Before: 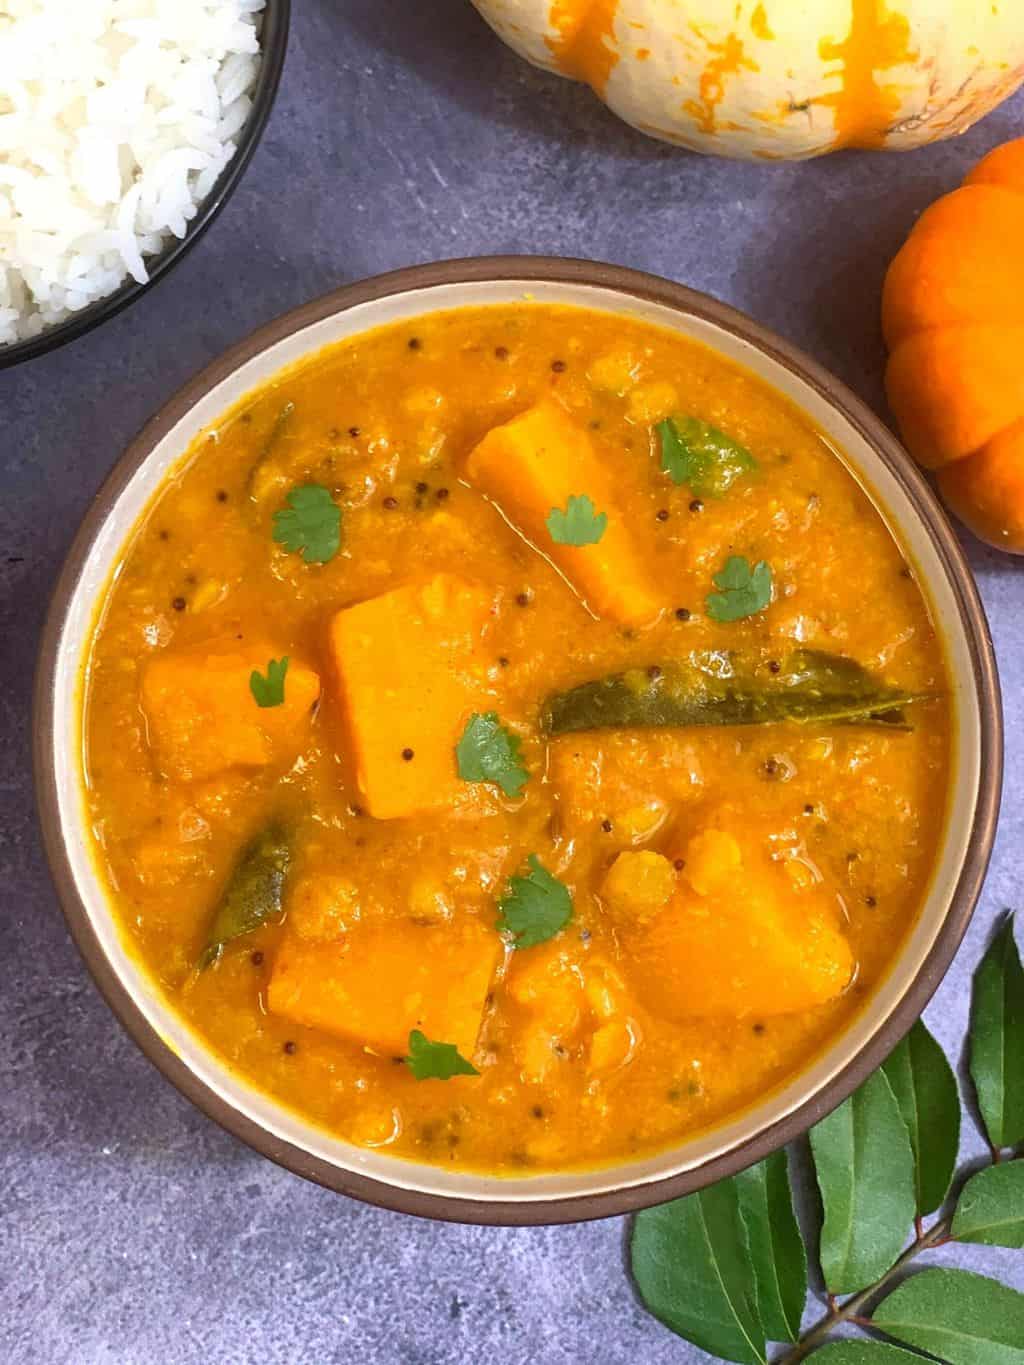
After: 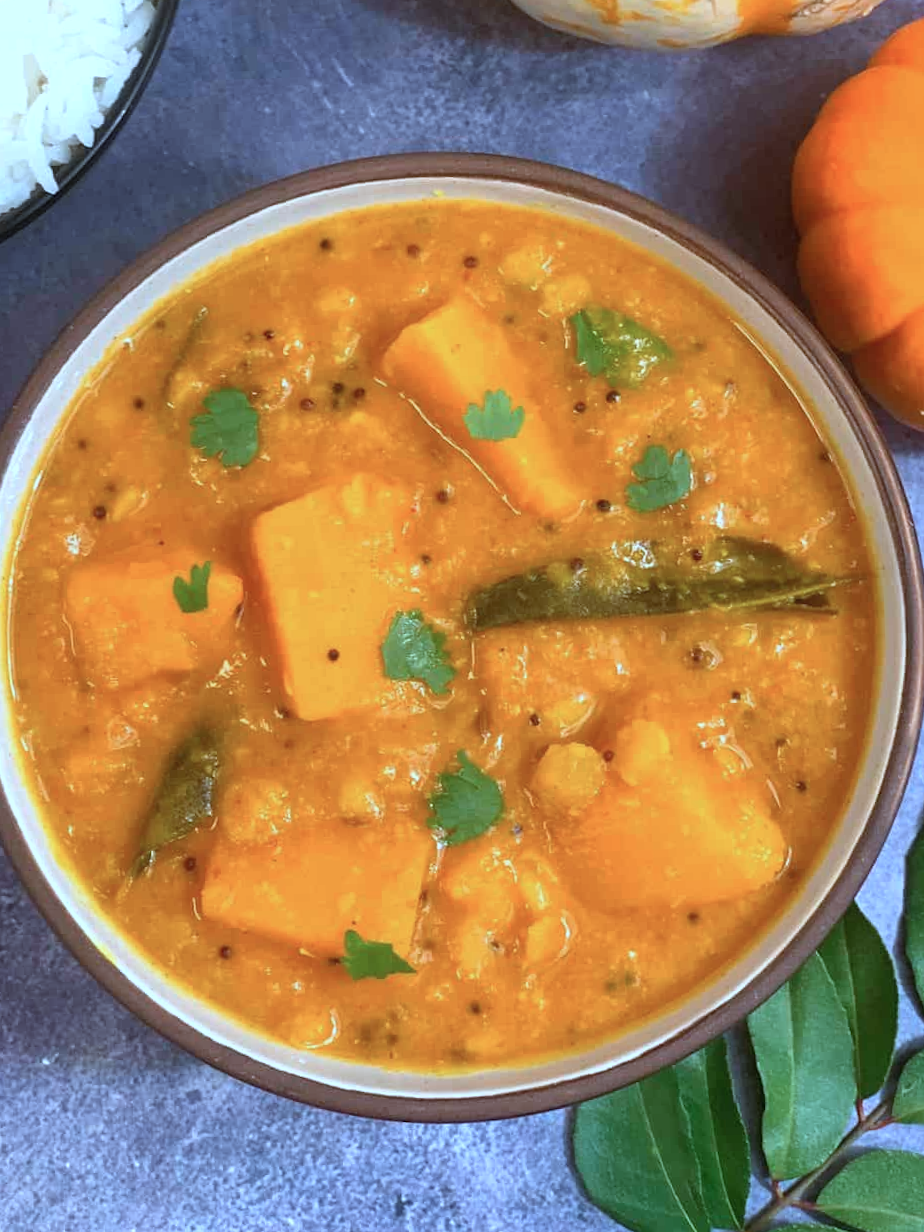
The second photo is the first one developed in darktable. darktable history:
crop and rotate: angle 1.96°, left 5.673%, top 5.673%
color correction: highlights a* -9.35, highlights b* -23.15
